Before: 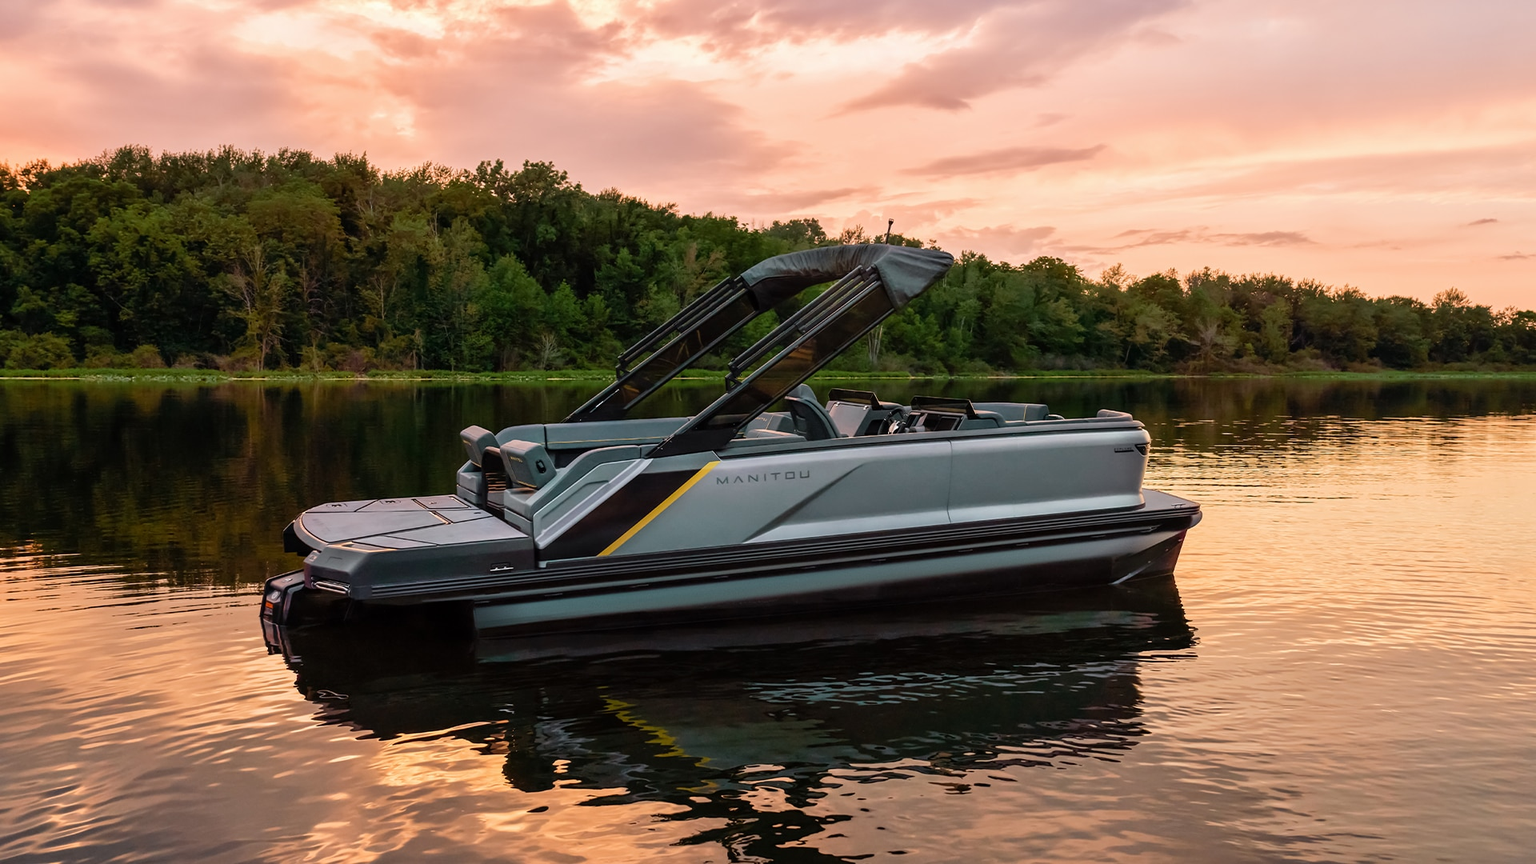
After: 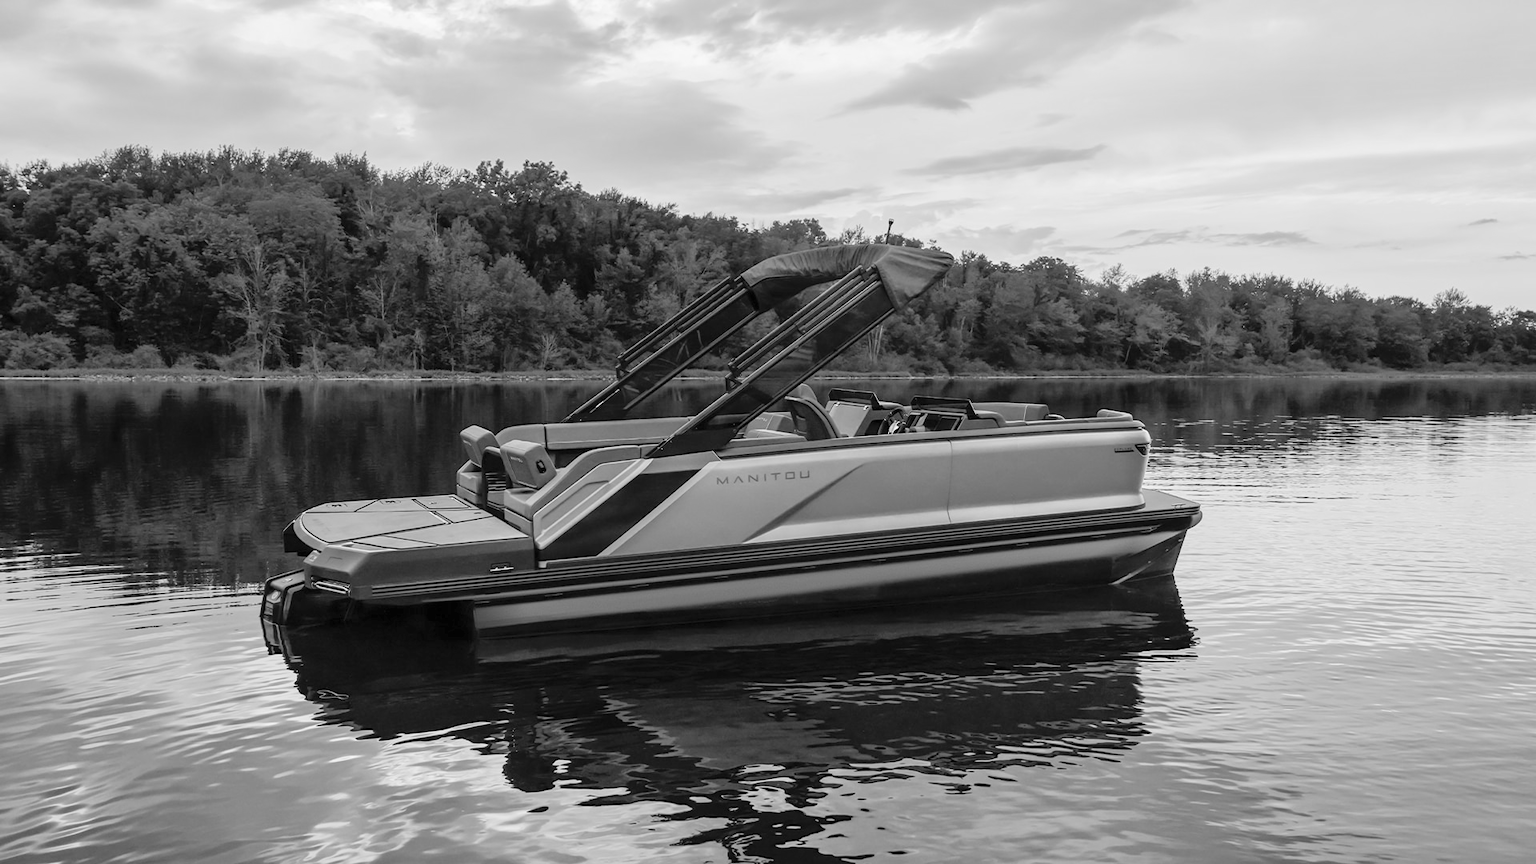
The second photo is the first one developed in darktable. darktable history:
contrast brightness saturation: brightness 0.18, saturation -0.5
monochrome: size 1
